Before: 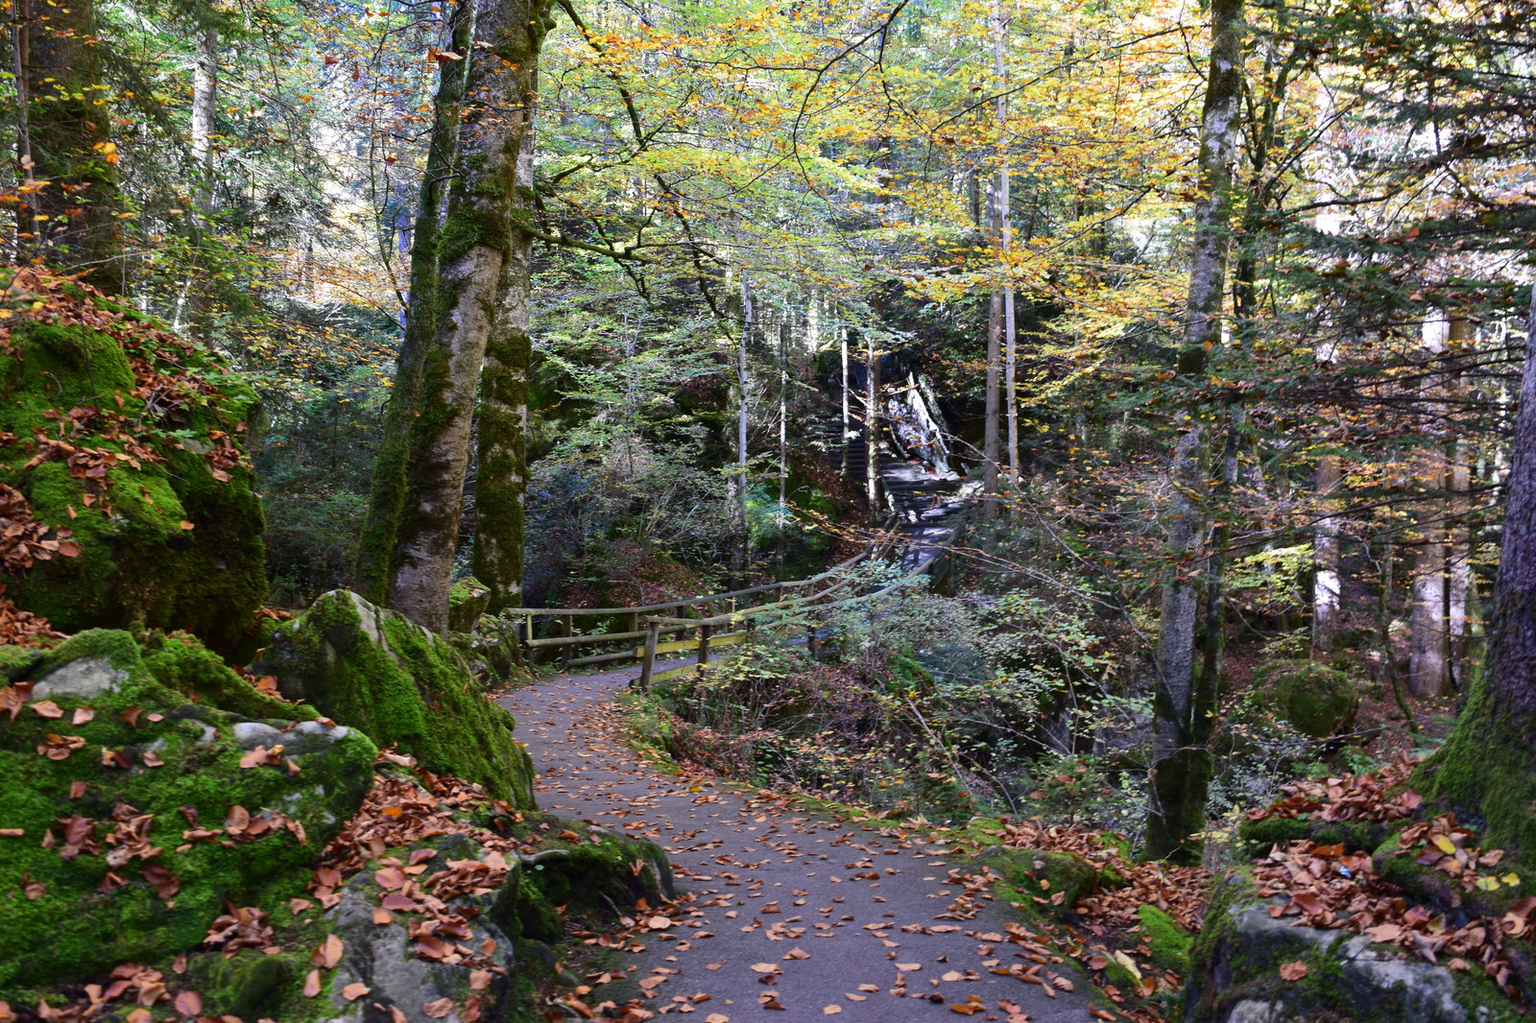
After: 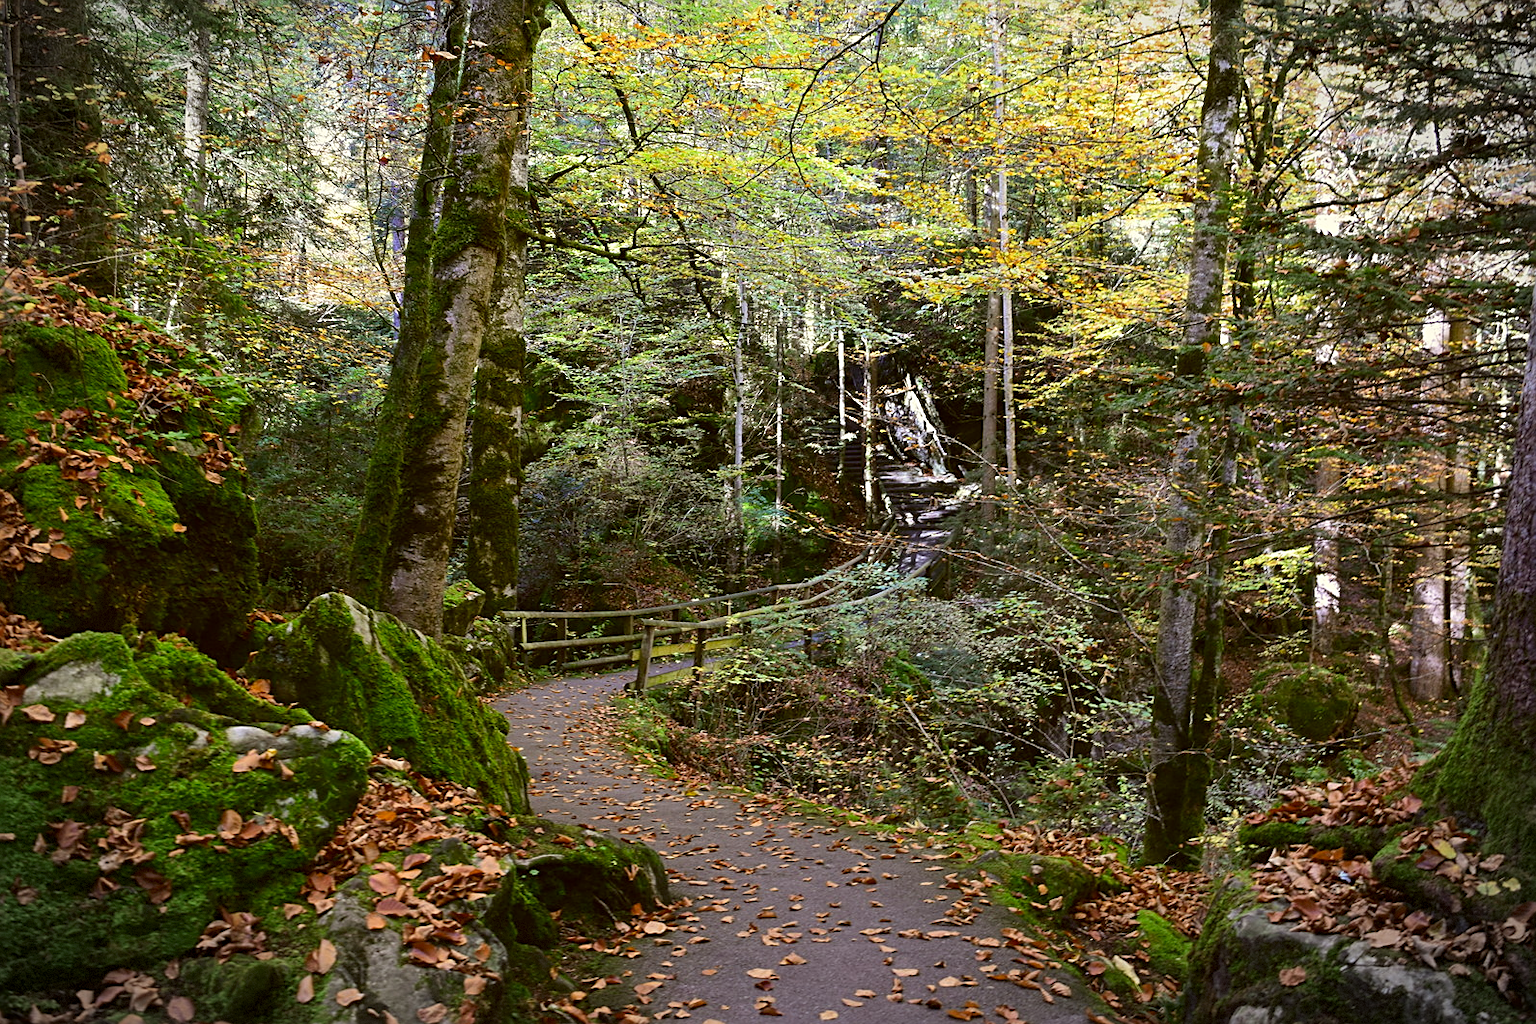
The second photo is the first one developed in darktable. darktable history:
color correction: highlights a* -1.66, highlights b* 9.98, shadows a* 0.307, shadows b* 19.01
vignetting: fall-off start 86.08%, automatic ratio true, dithering 8-bit output
sharpen: on, module defaults
crop and rotate: left 0.621%, top 0.147%, bottom 0.377%
